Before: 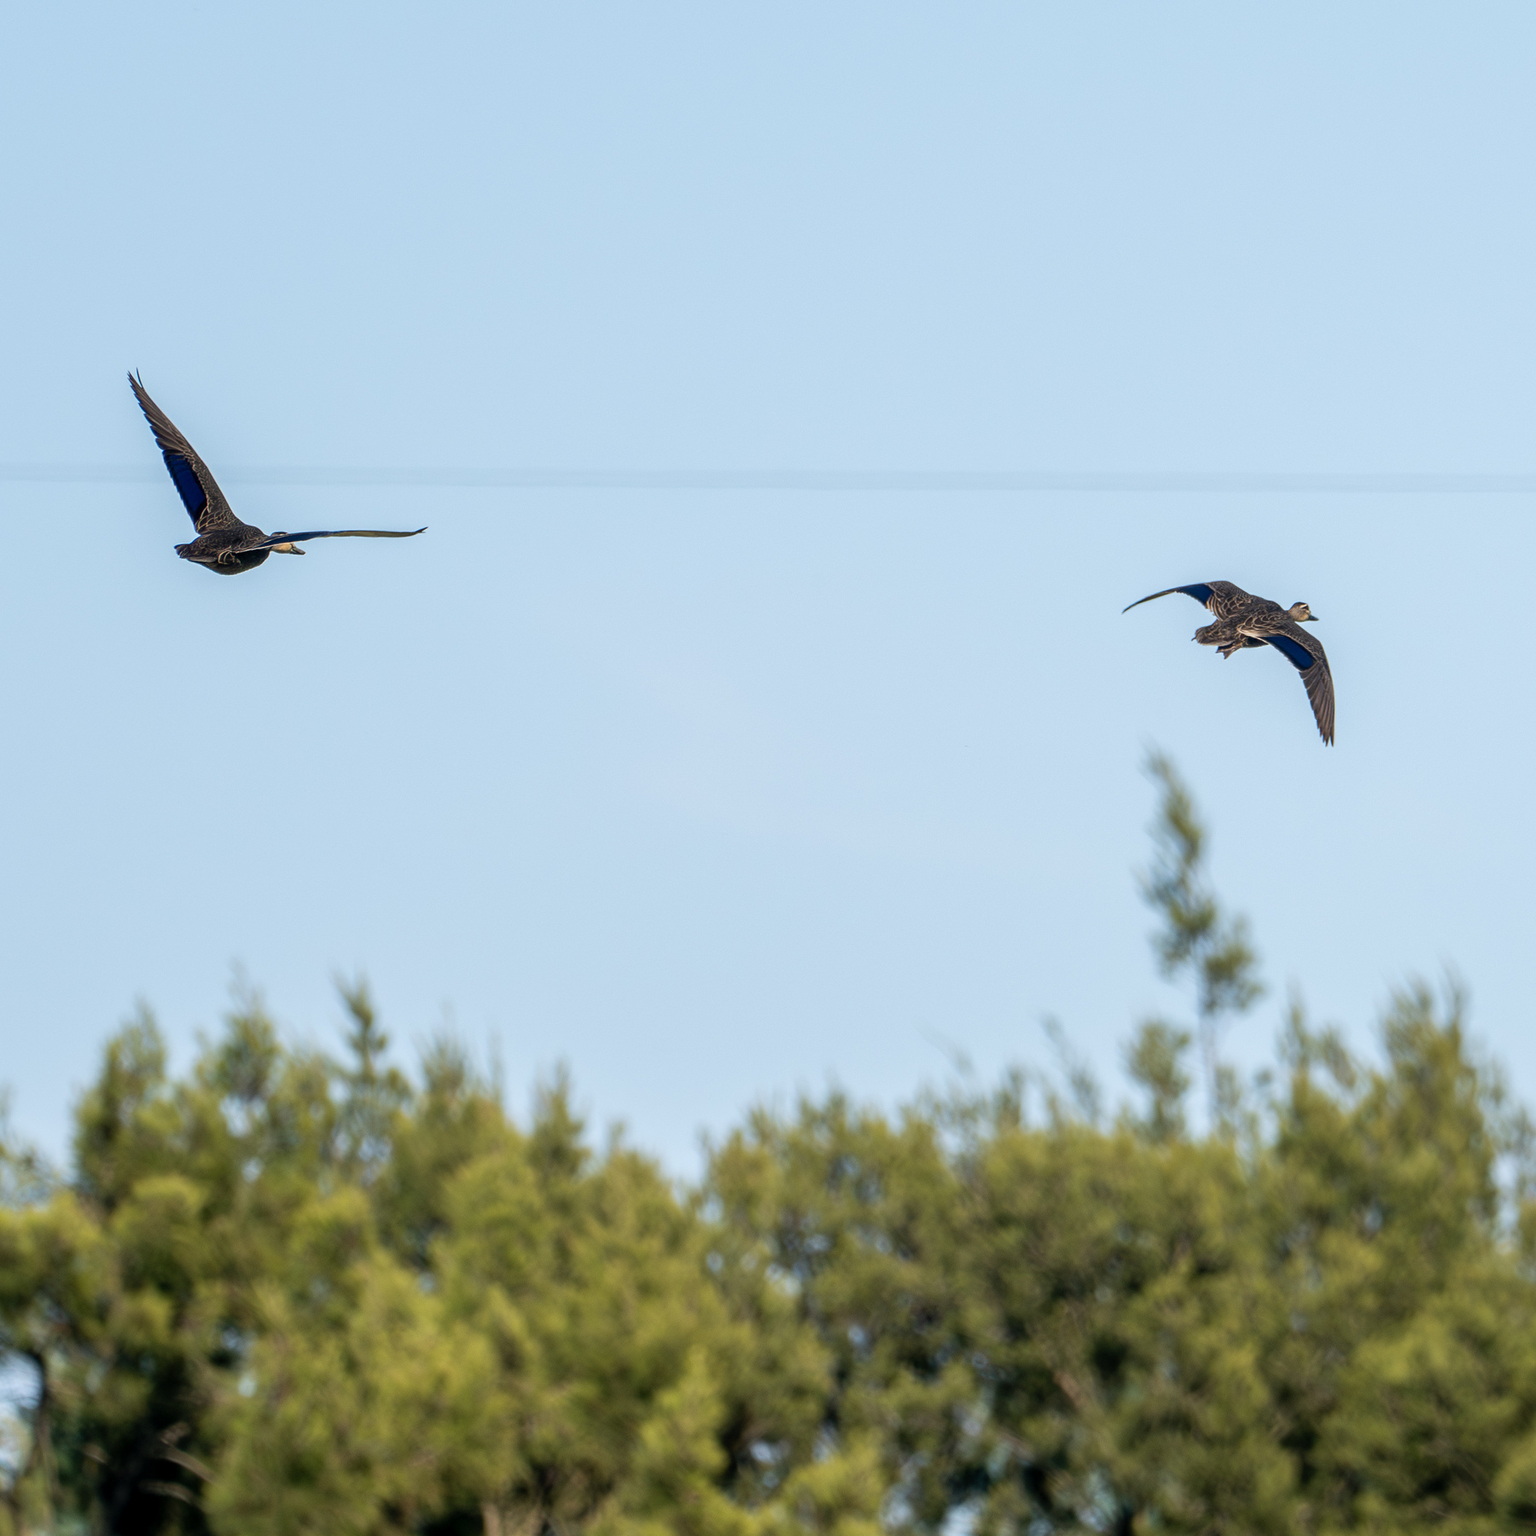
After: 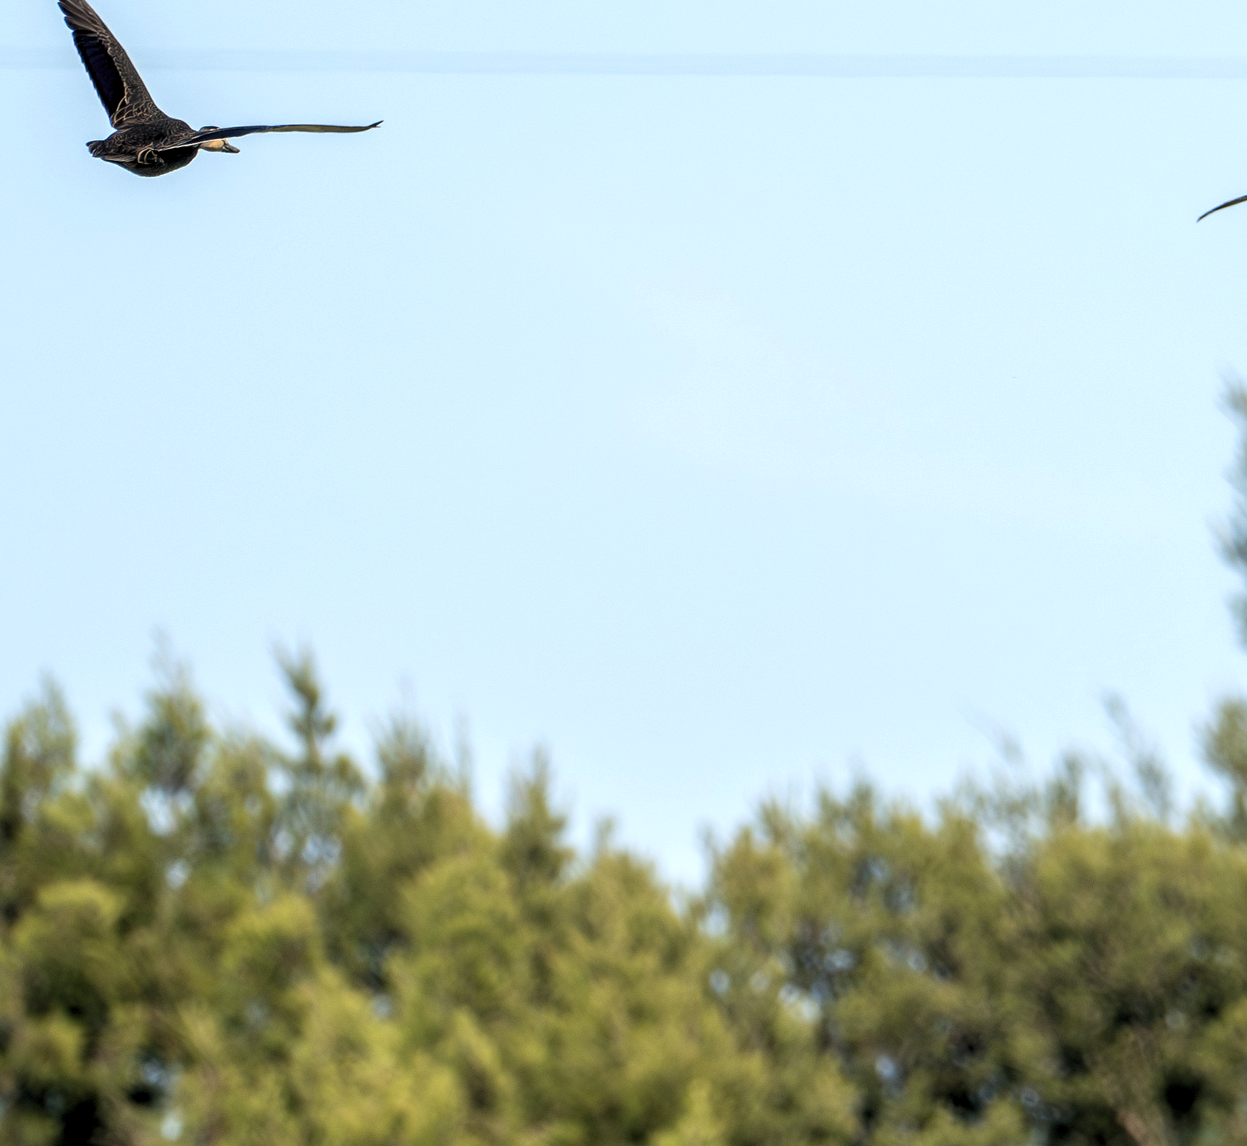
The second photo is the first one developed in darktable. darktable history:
levels: levels [0.055, 0.477, 0.9]
crop: left 6.567%, top 27.641%, right 24.154%, bottom 8.677%
contrast brightness saturation: saturation -0.068
